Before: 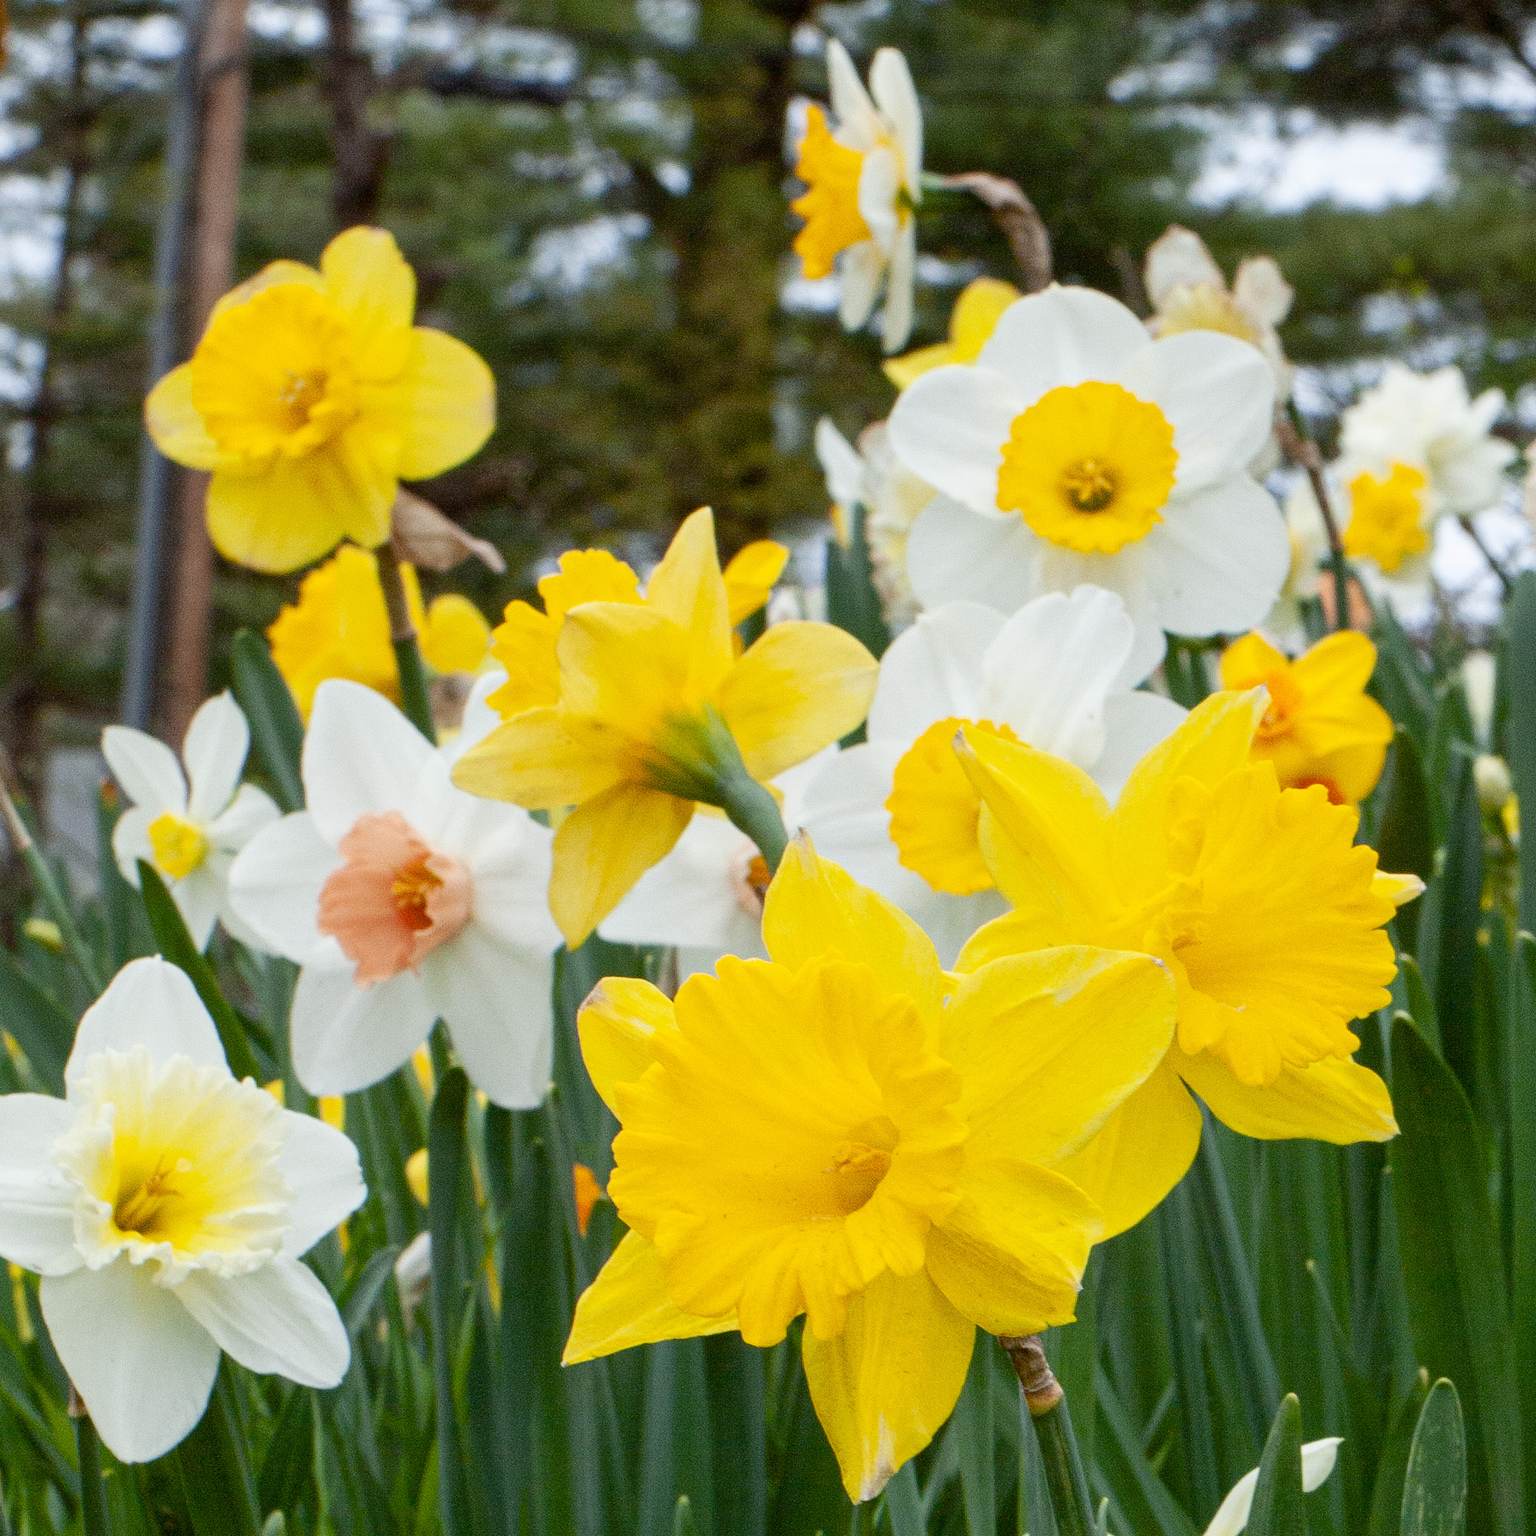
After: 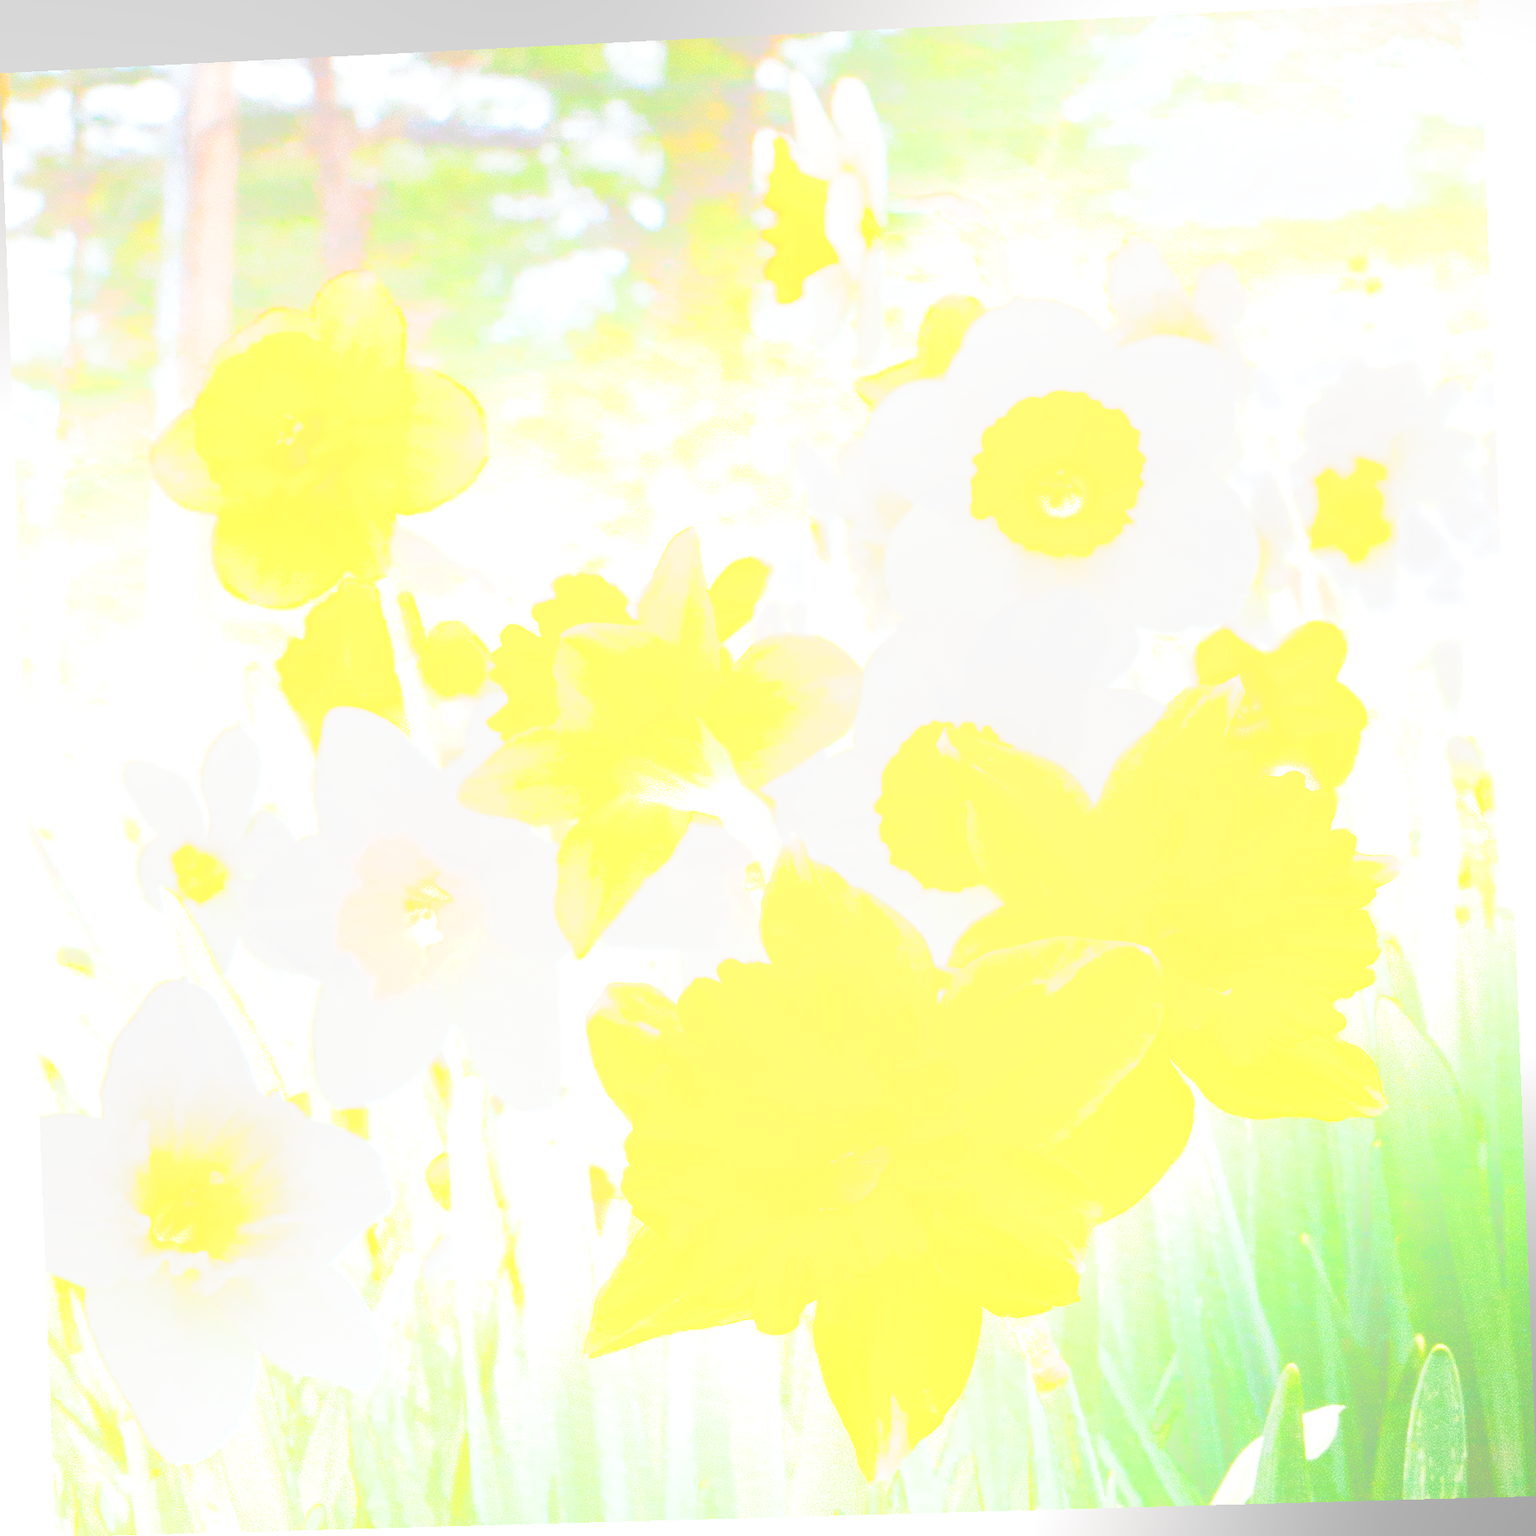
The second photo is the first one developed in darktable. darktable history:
exposure: black level correction 0, exposure 0.2 EV, compensate exposure bias true, compensate highlight preservation false
base curve: curves: ch0 [(0, 0.007) (0.028, 0.063) (0.121, 0.311) (0.46, 0.743) (0.859, 0.957) (1, 1)], preserve colors none
bloom: size 70%, threshold 25%, strength 70%
local contrast: highlights 123%, shadows 126%, detail 140%, midtone range 0.254
rotate and perspective: rotation -2.22°, lens shift (horizontal) -0.022, automatic cropping off
contrast brightness saturation: contrast 0.2, brightness -0.11, saturation 0.1
split-toning: shadows › hue 36°, shadows › saturation 0.05, highlights › hue 10.8°, highlights › saturation 0.15, compress 40%
shadows and highlights: shadows 0, highlights 40
